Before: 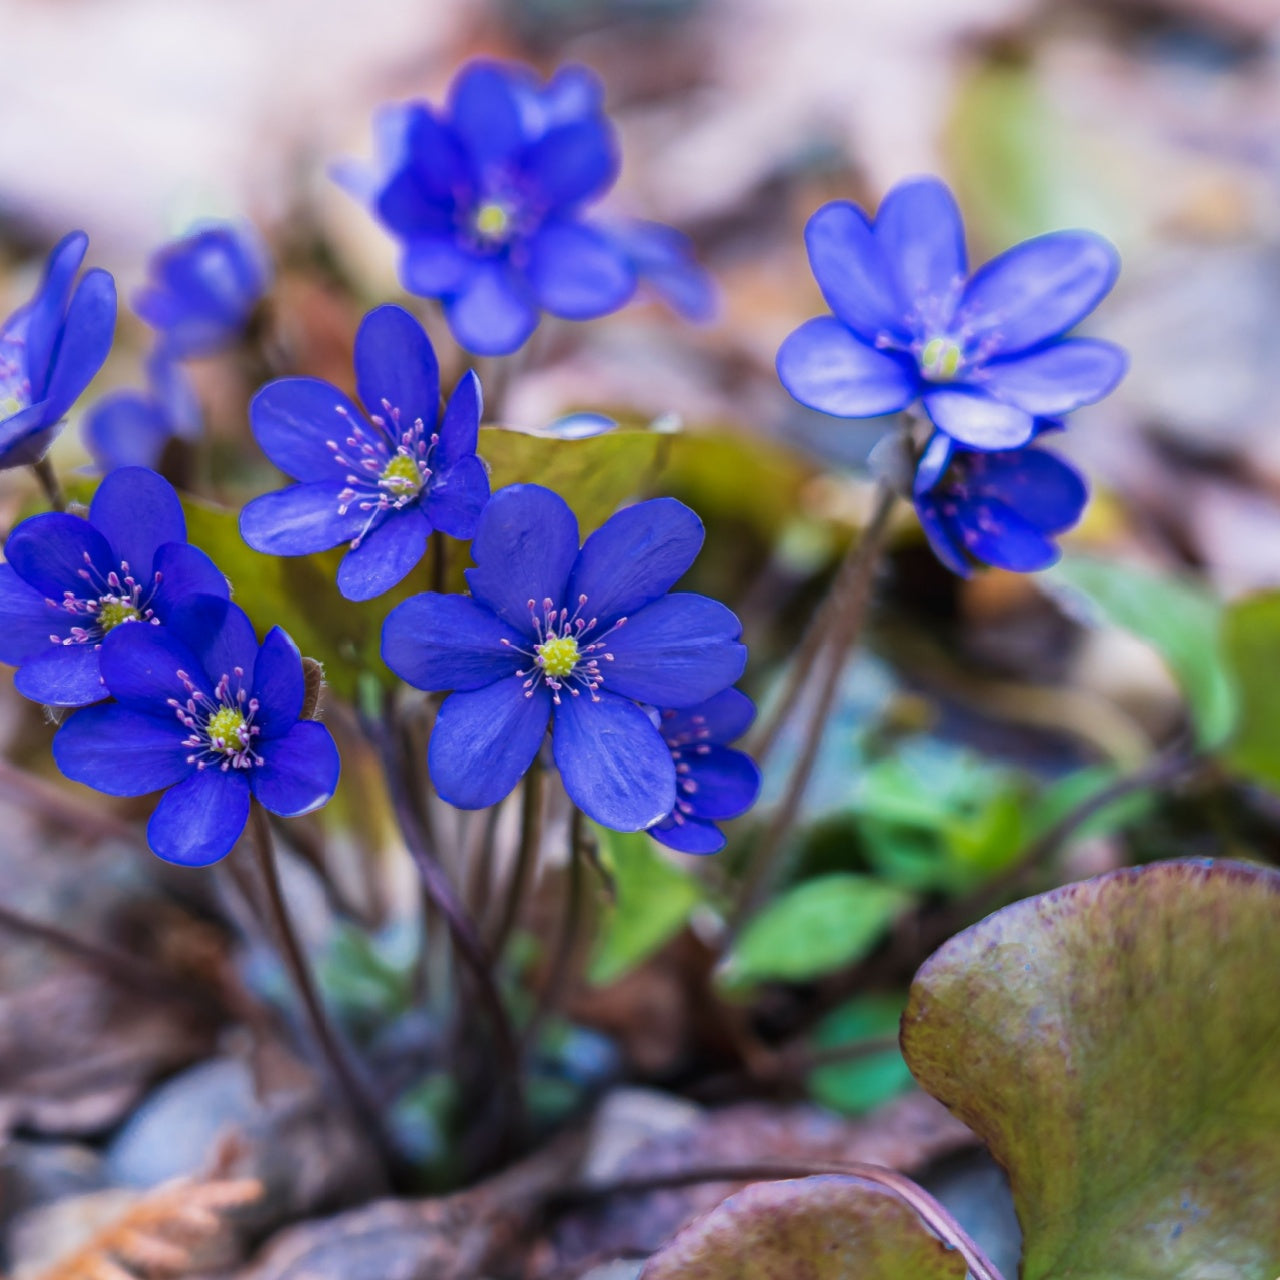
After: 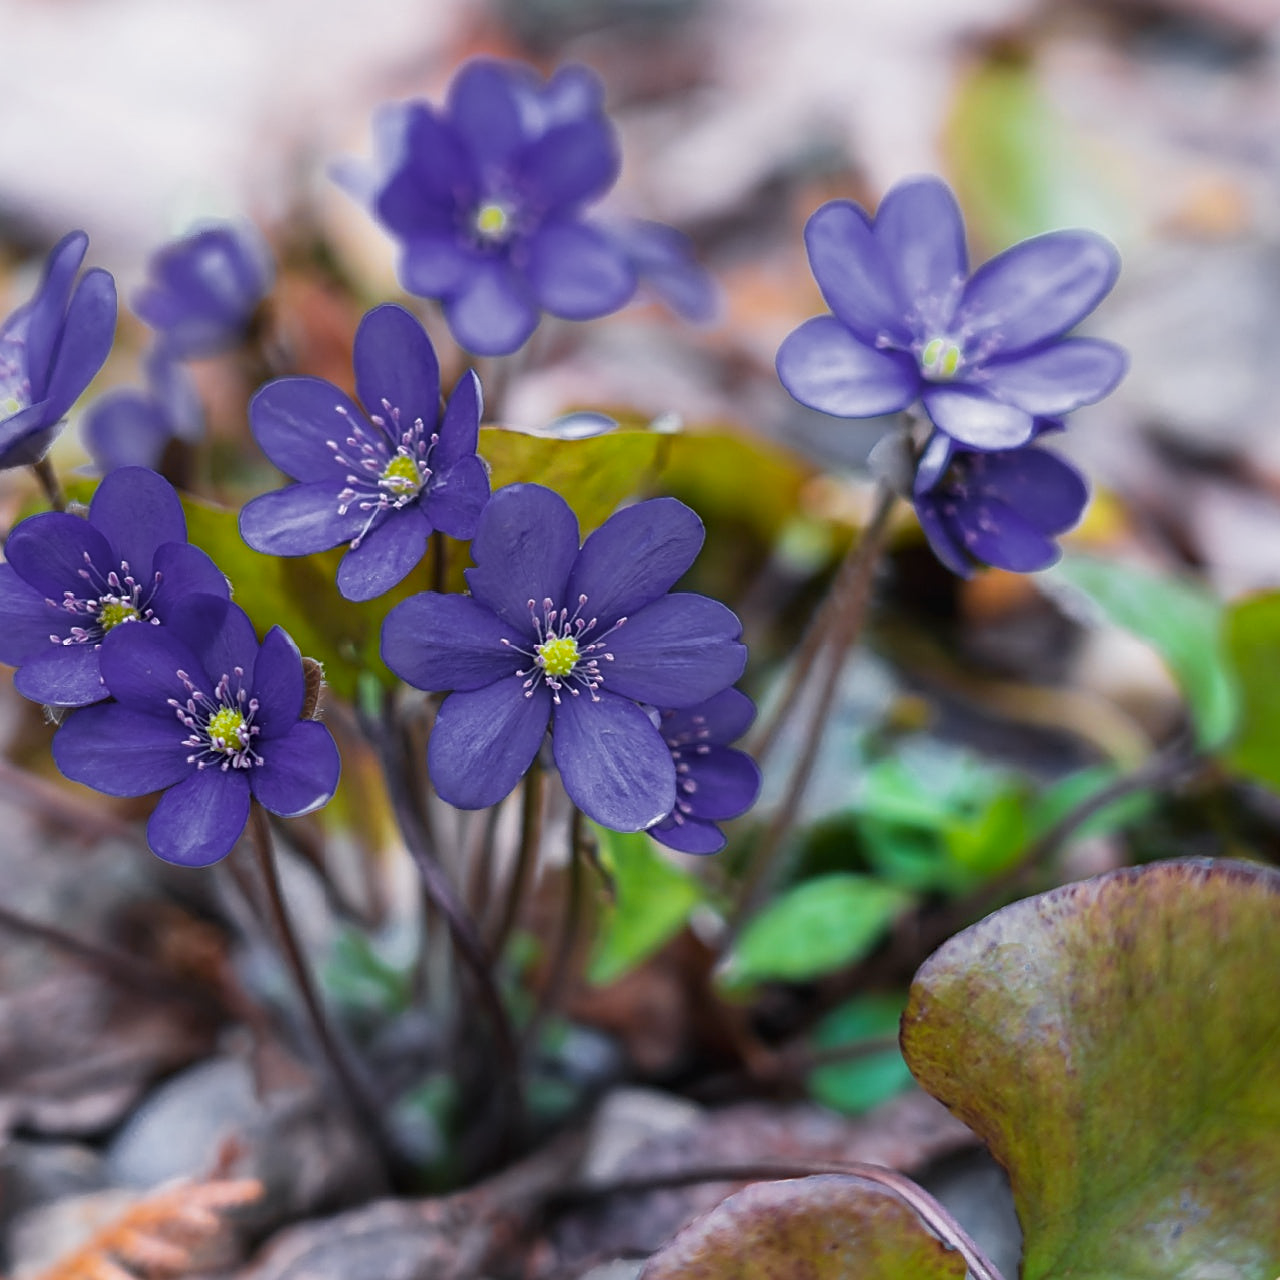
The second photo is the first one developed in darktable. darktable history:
sharpen: on, module defaults
color zones: curves: ch1 [(0.25, 0.61) (0.75, 0.248)]
